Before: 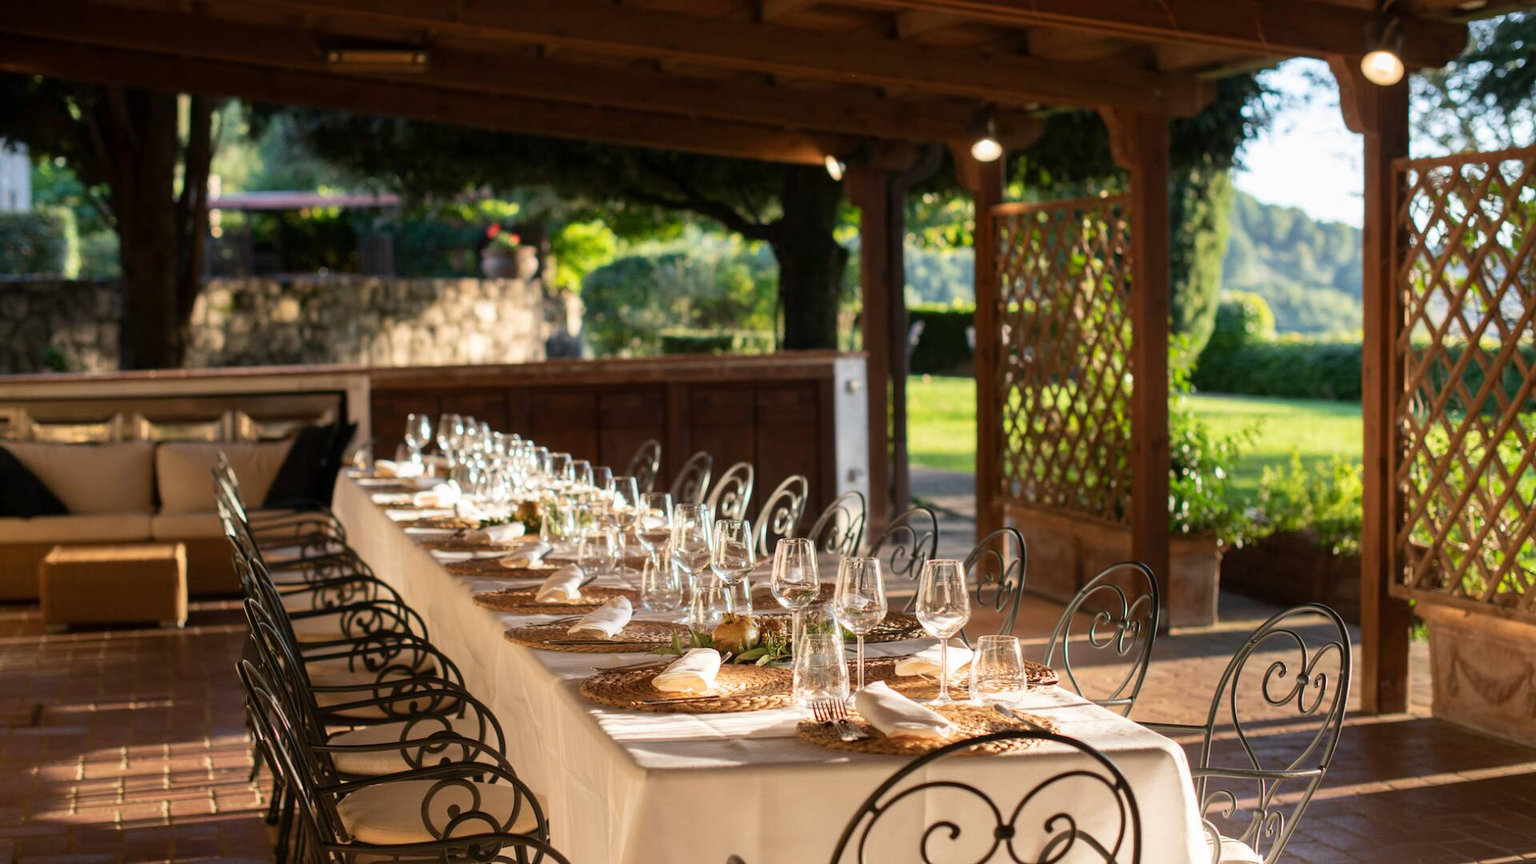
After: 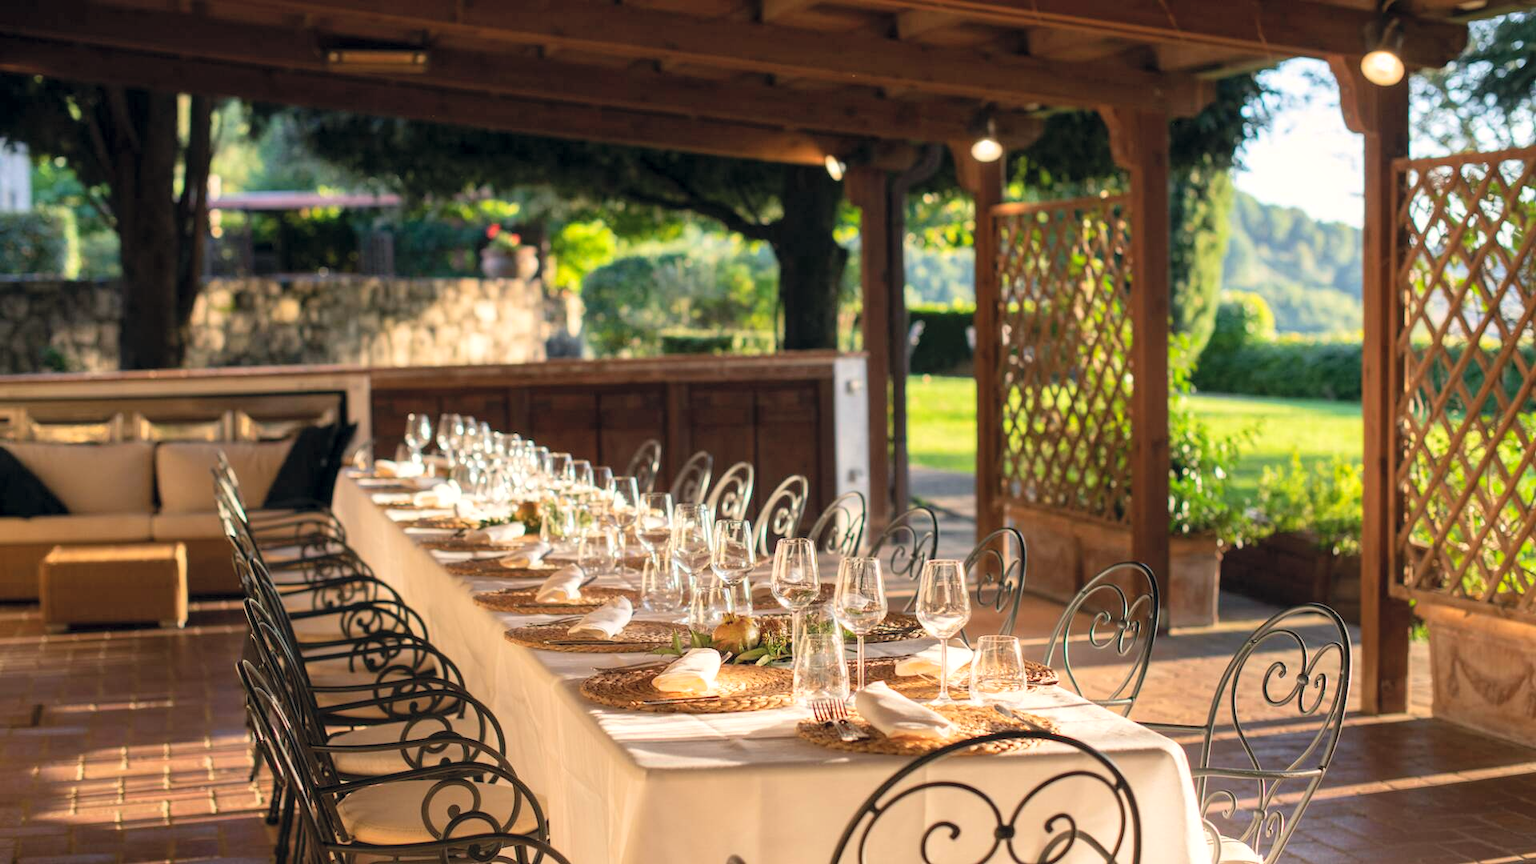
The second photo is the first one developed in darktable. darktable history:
color correction: highlights a* 2.75, highlights b* 5, shadows a* -2.04, shadows b* -4.84, saturation 0.8
local contrast: highlights 100%, shadows 100%, detail 120%, midtone range 0.2
contrast brightness saturation: contrast 0.07, brightness 0.18, saturation 0.4
